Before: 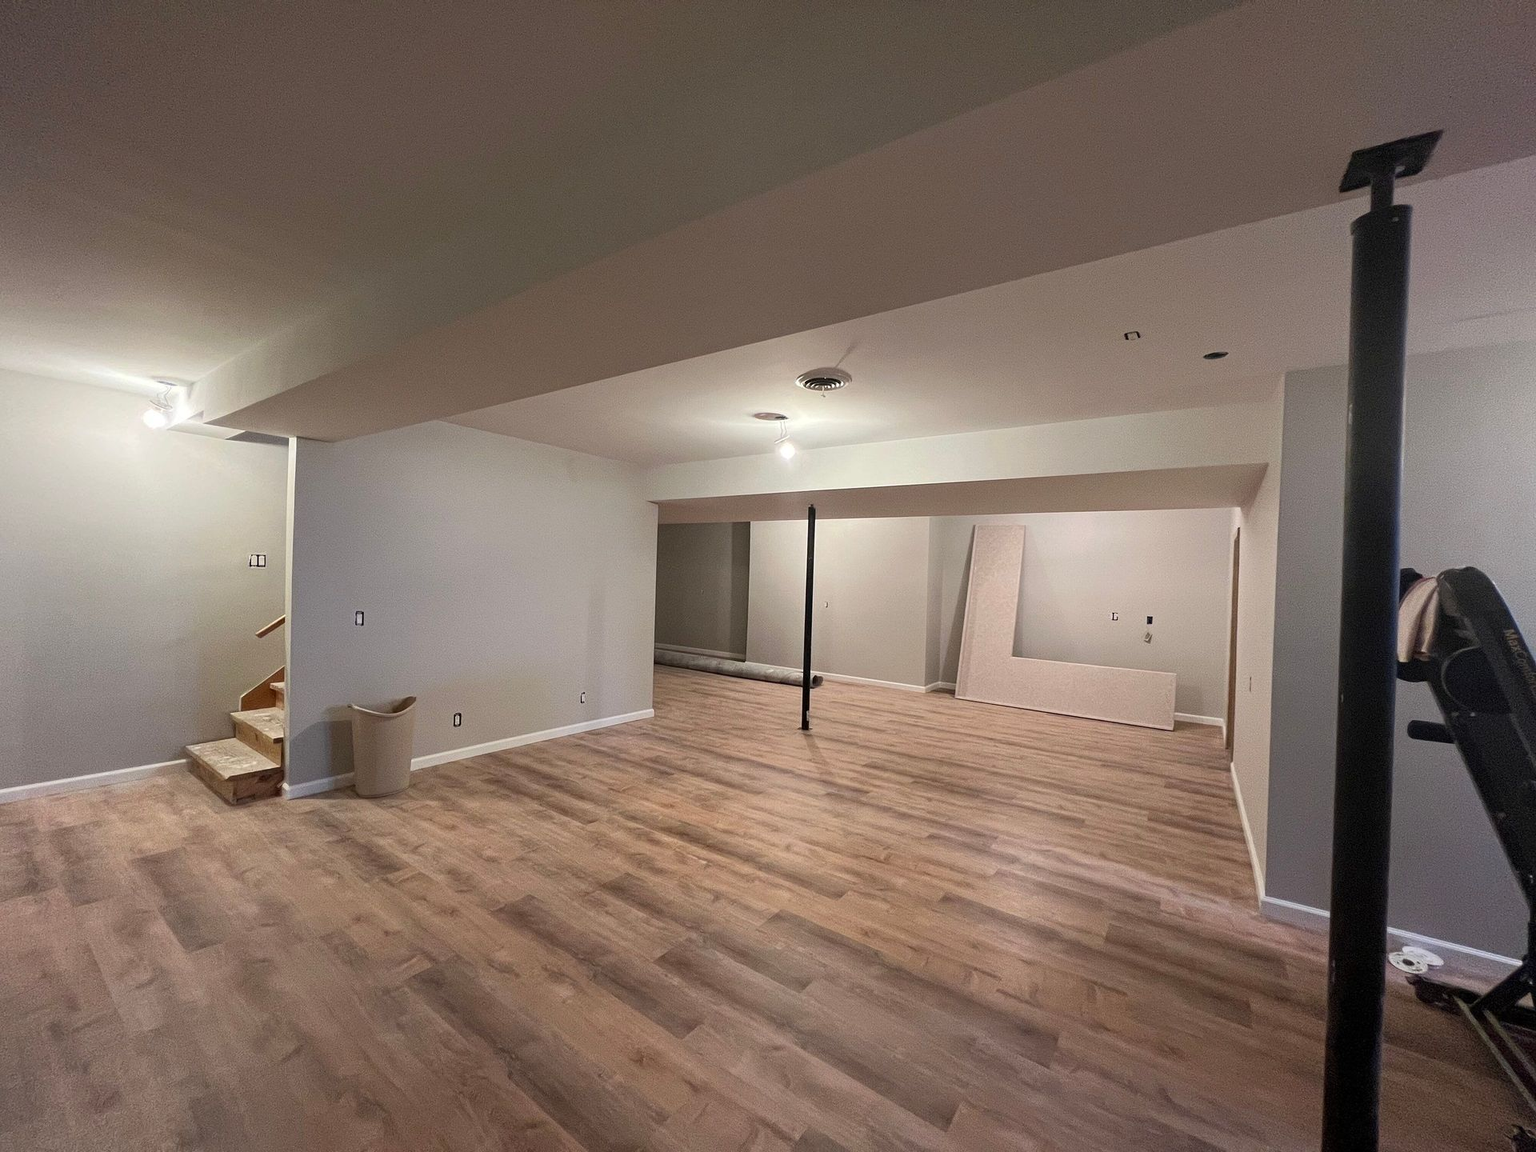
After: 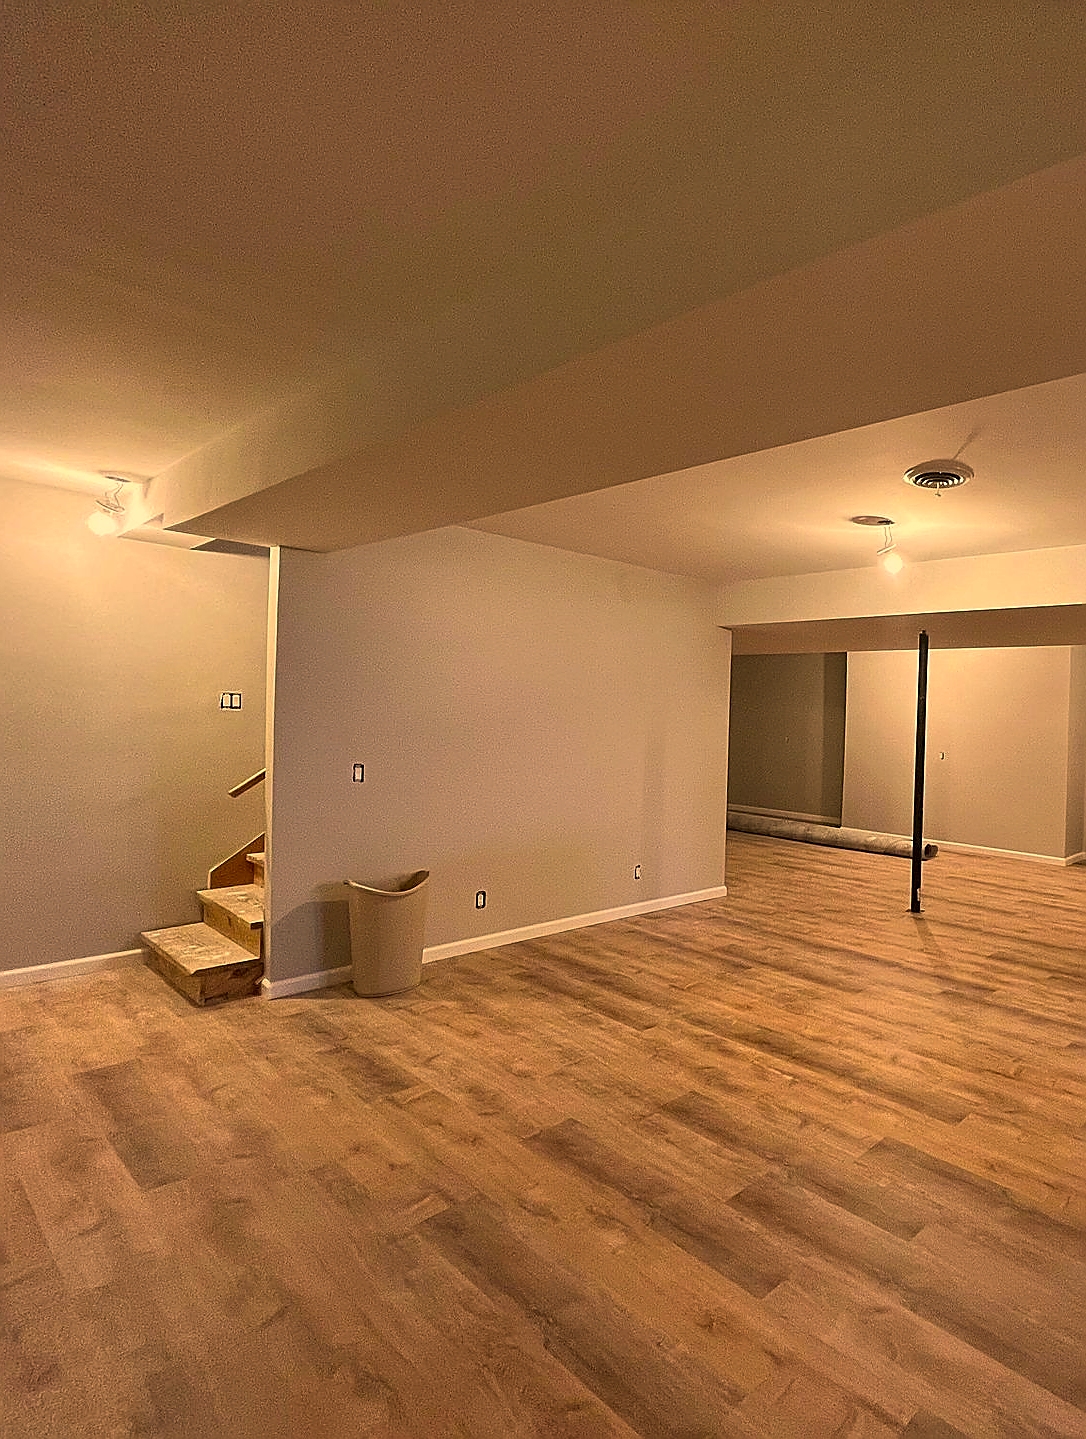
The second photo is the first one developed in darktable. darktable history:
shadows and highlights: shadows 59.67, highlights -60.29, soften with gaussian
color correction: highlights a* 18.07, highlights b* 35.19, shadows a* 1.8, shadows b* 6.03, saturation 1.04
exposure: black level correction 0, compensate highlight preservation false
crop: left 4.792%, right 38.494%
sharpen: radius 1.395, amount 1.256, threshold 0.643
